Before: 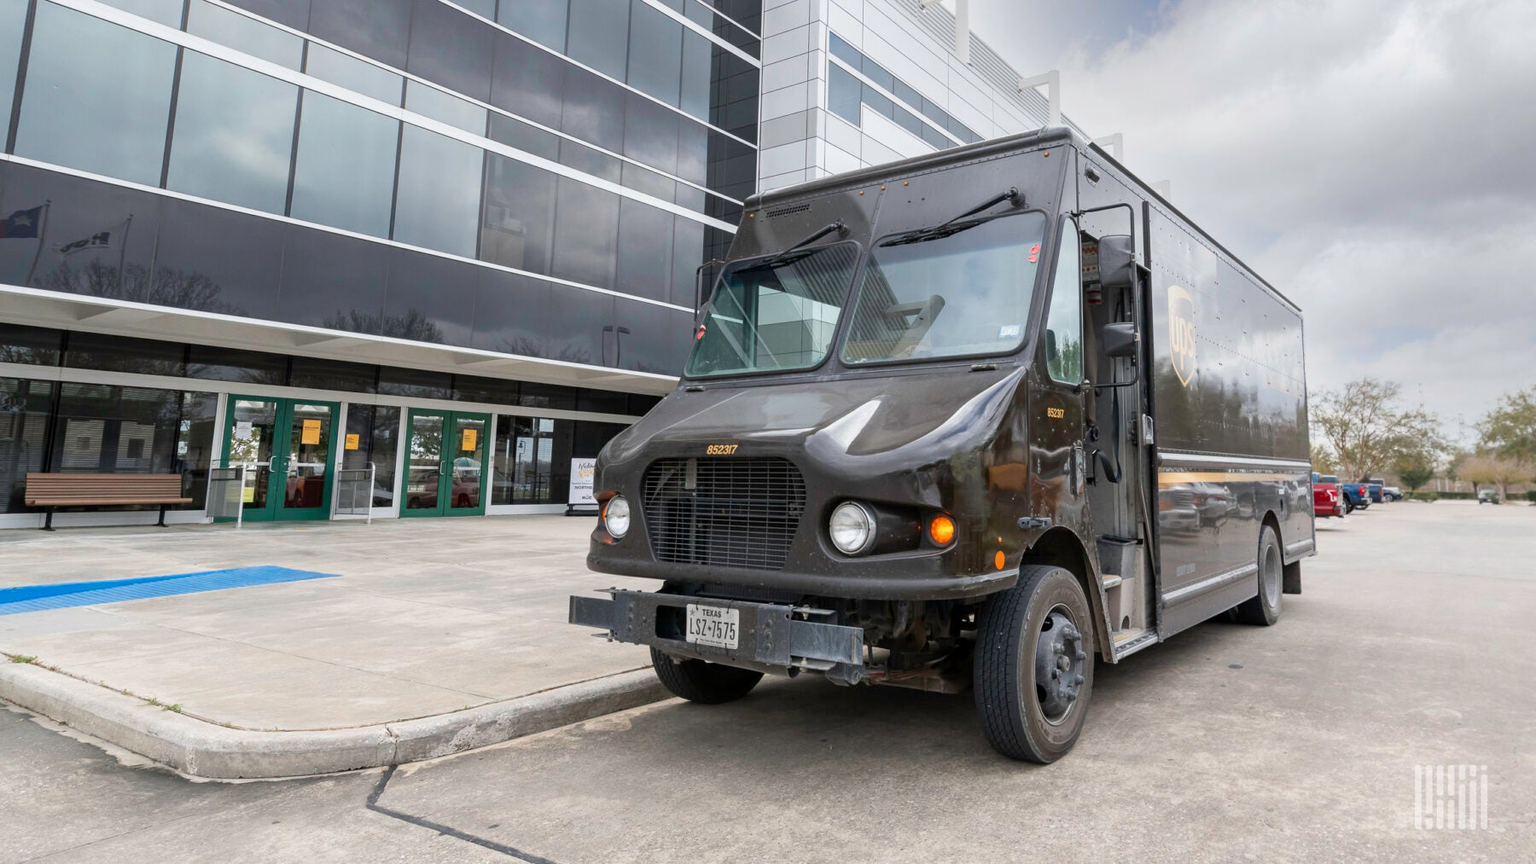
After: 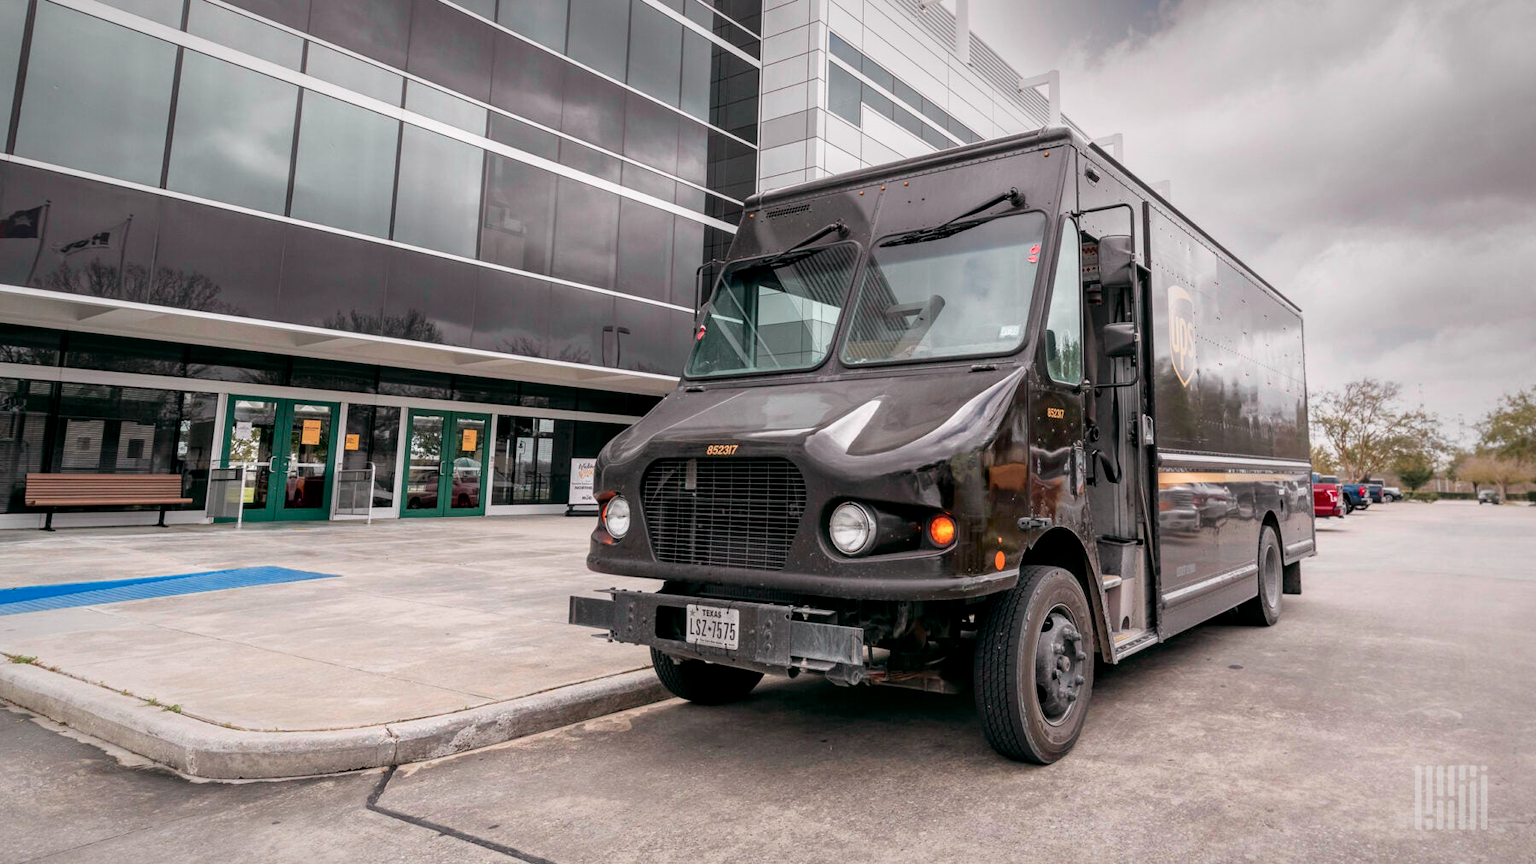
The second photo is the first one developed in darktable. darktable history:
local contrast: on, module defaults
tone curve: curves: ch0 [(0, 0) (0.058, 0.027) (0.214, 0.183) (0.304, 0.288) (0.561, 0.554) (0.687, 0.677) (0.768, 0.768) (0.858, 0.861) (0.986, 0.957)]; ch1 [(0, 0) (0.172, 0.123) (0.312, 0.296) (0.437, 0.429) (0.471, 0.469) (0.502, 0.5) (0.513, 0.515) (0.583, 0.604) (0.631, 0.659) (0.703, 0.721) (0.889, 0.924) (1, 1)]; ch2 [(0, 0) (0.411, 0.424) (0.485, 0.497) (0.502, 0.5) (0.517, 0.511) (0.566, 0.573) (0.622, 0.613) (0.709, 0.677) (1, 1)], color space Lab, independent channels, preserve colors none
color balance: lift [0.998, 0.998, 1.001, 1.002], gamma [0.995, 1.025, 0.992, 0.975], gain [0.995, 1.02, 0.997, 0.98]
vignetting: fall-off start 80.87%, fall-off radius 61.59%, brightness -0.384, saturation 0.007, center (0, 0.007), automatic ratio true, width/height ratio 1.418
exposure: exposure -0.041 EV, compensate highlight preservation false
